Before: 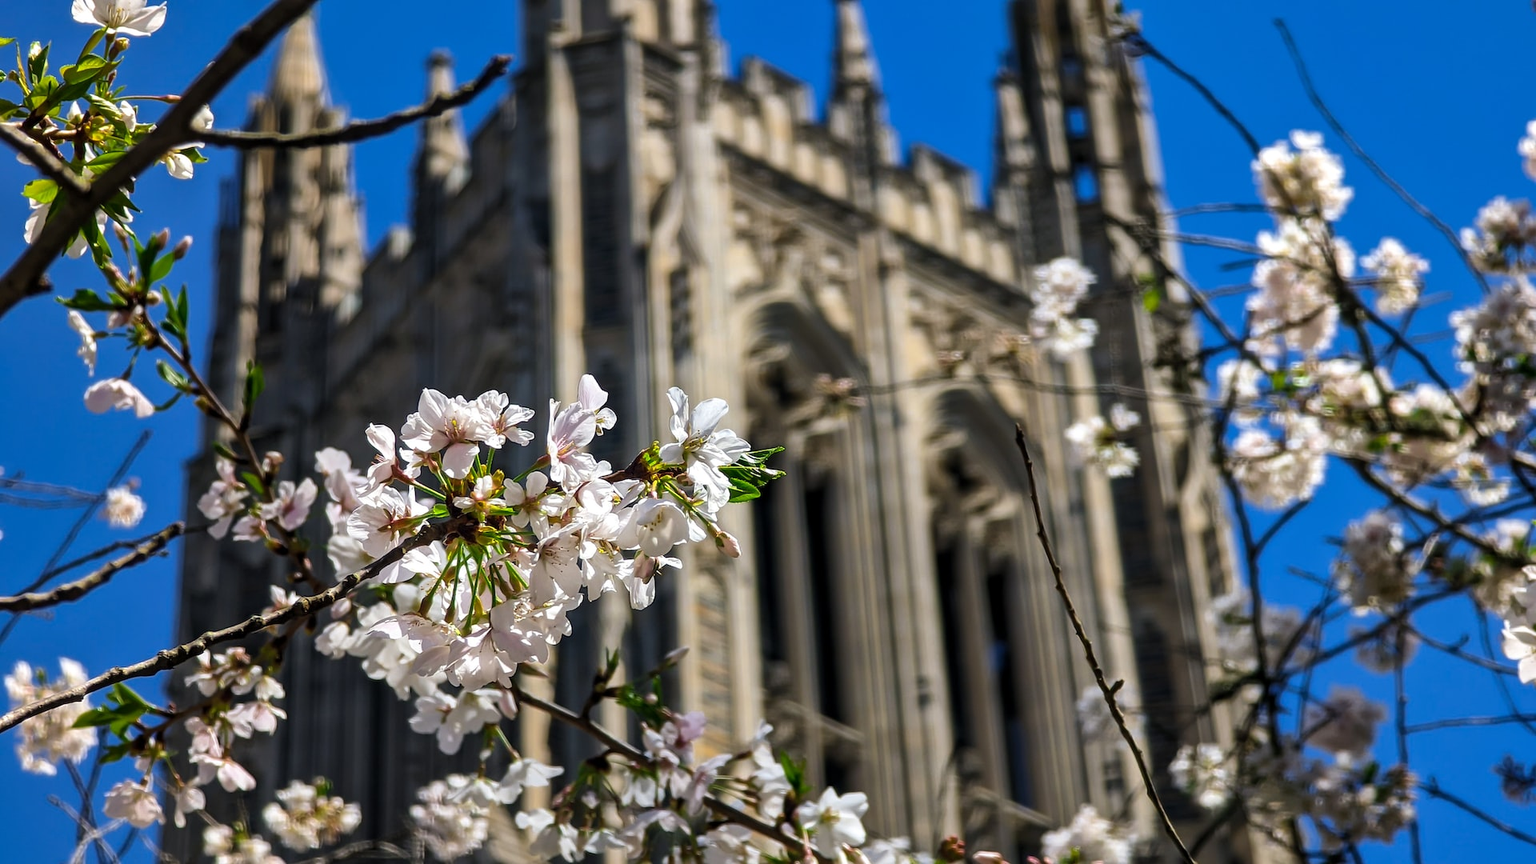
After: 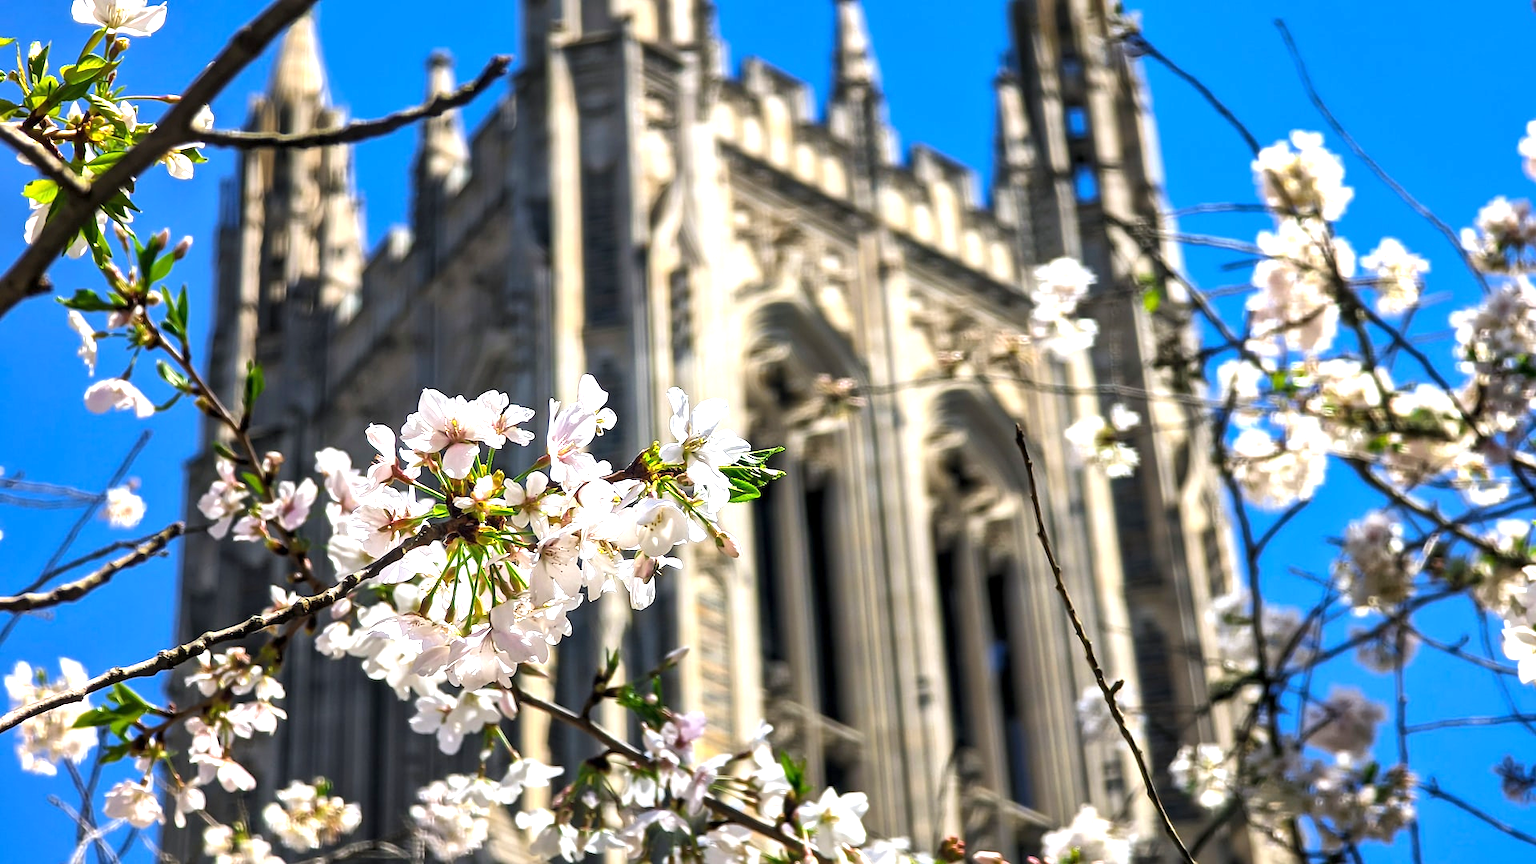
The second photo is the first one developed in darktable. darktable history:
exposure: exposure 1.165 EV, compensate highlight preservation false
